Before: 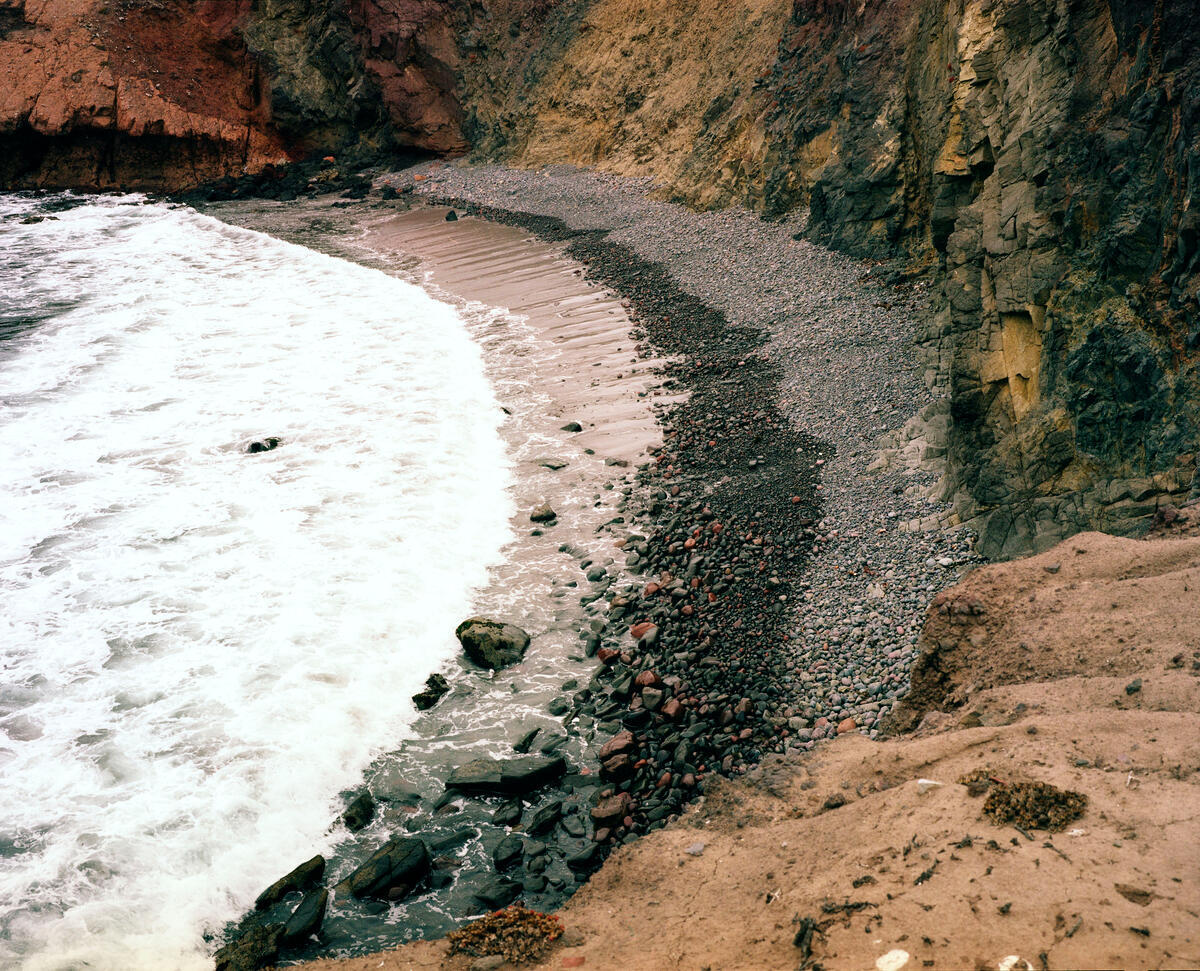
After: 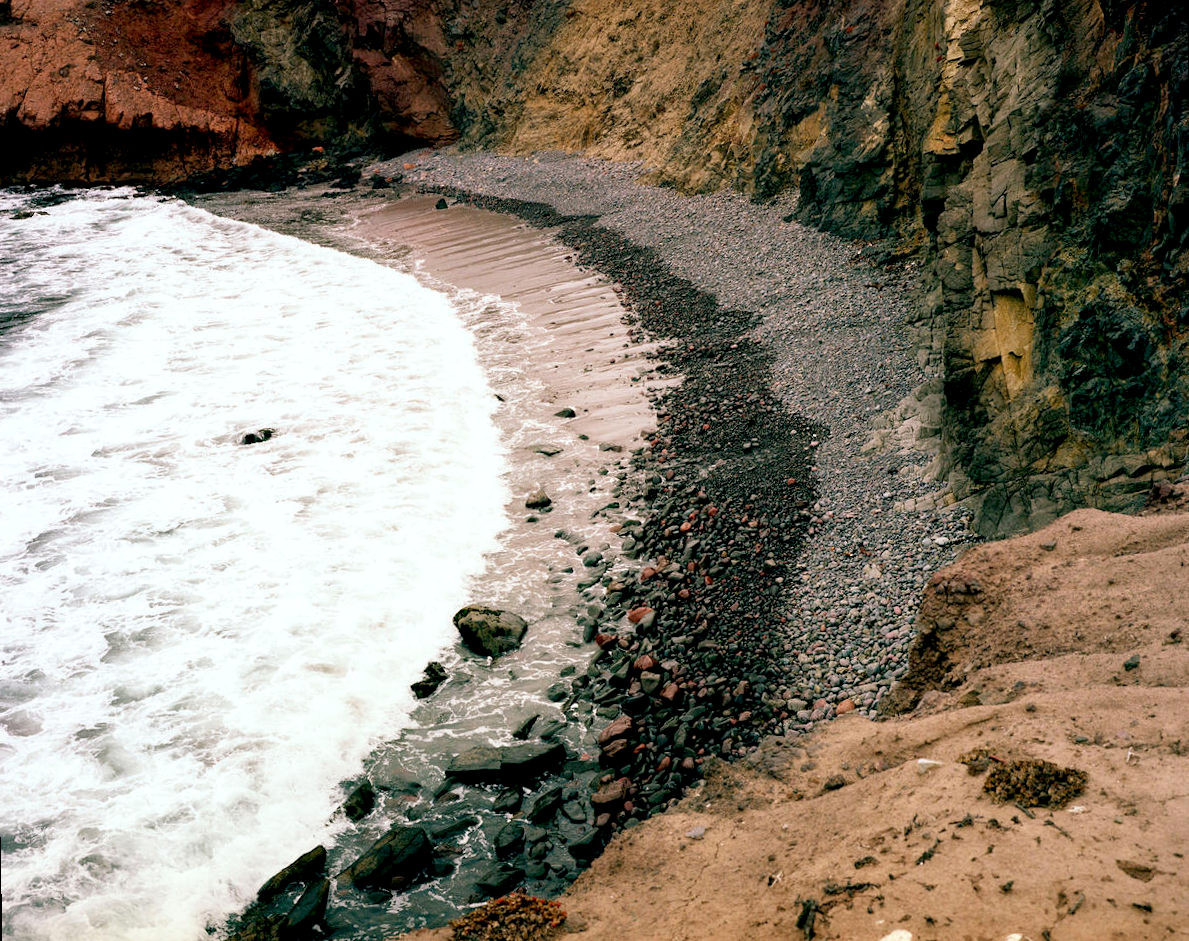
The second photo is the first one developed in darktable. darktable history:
exposure: black level correction 0.01, exposure 0.014 EV, compensate highlight preservation false
rotate and perspective: rotation -1°, crop left 0.011, crop right 0.989, crop top 0.025, crop bottom 0.975
